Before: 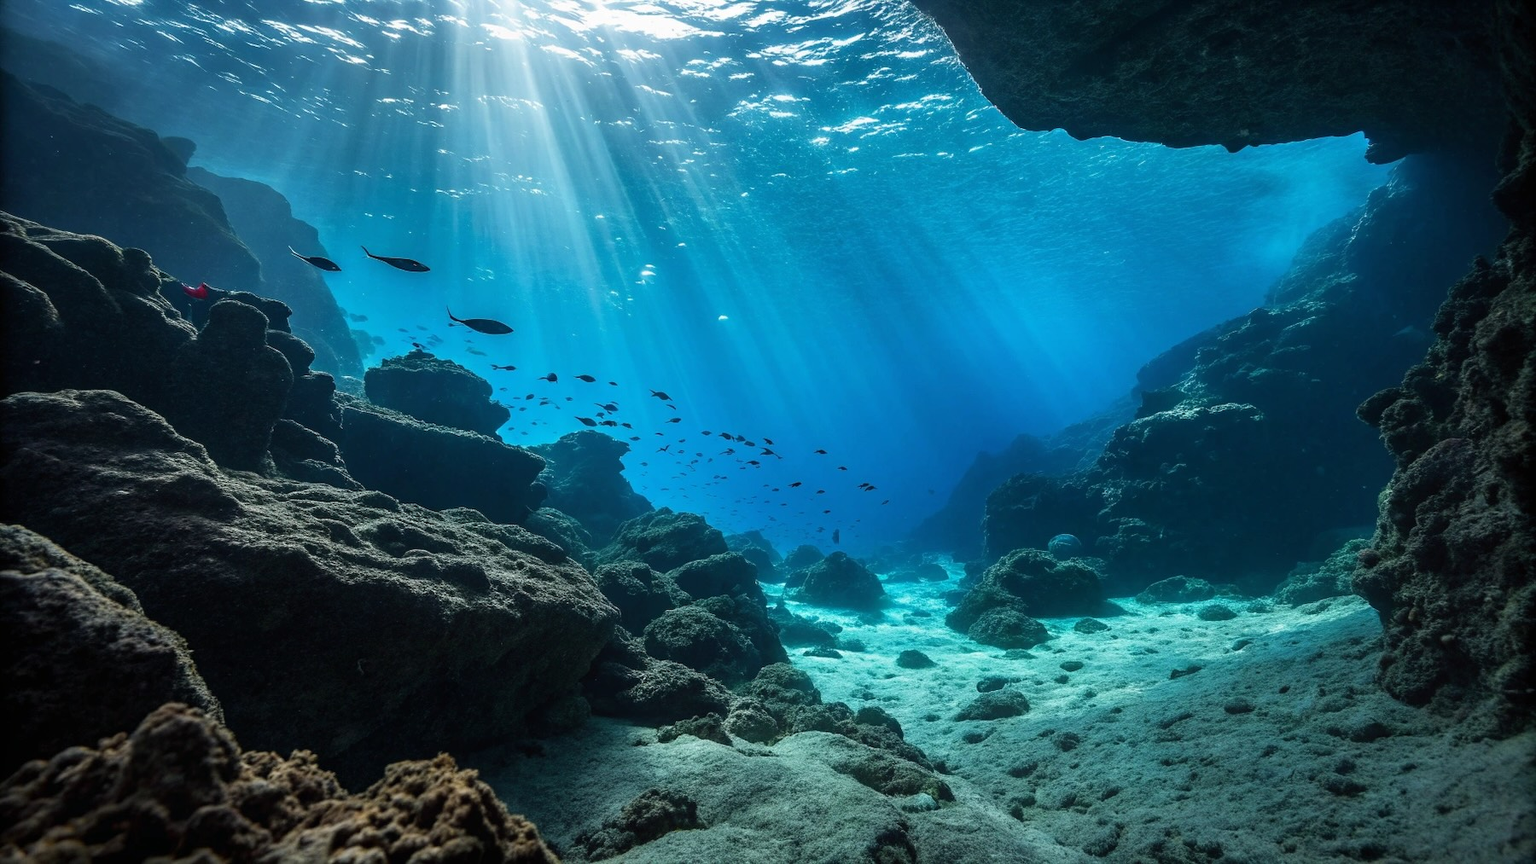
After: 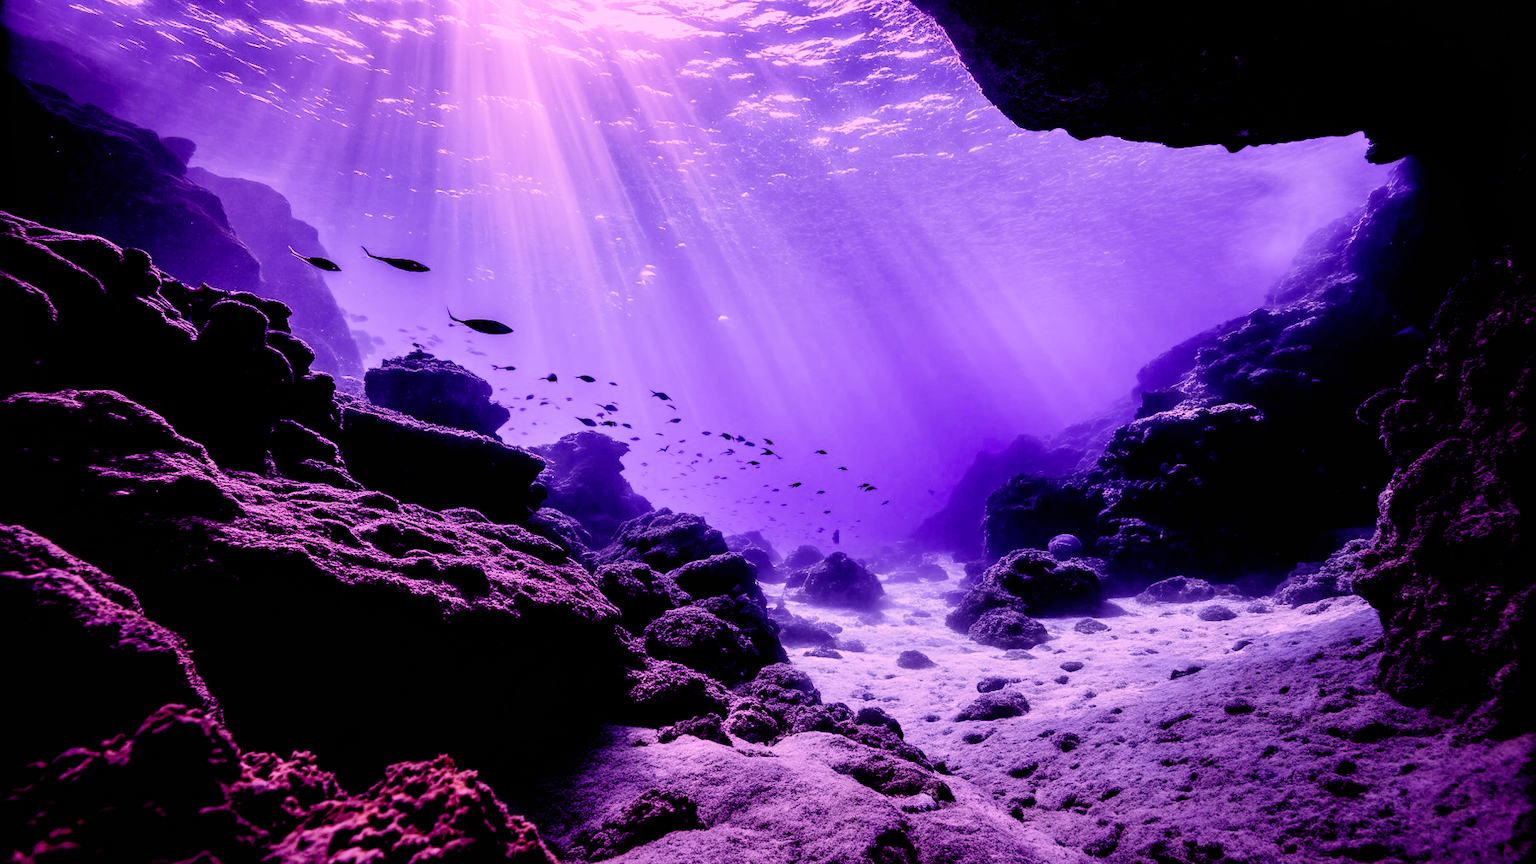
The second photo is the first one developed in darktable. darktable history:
tone equalizer: -8 EV -0.437 EV, -7 EV -0.426 EV, -6 EV -0.317 EV, -5 EV -0.207 EV, -3 EV 0.233 EV, -2 EV 0.359 EV, -1 EV 0.368 EV, +0 EV 0.445 EV, edges refinement/feathering 500, mask exposure compensation -1.57 EV, preserve details no
filmic rgb: black relative exposure -4.39 EV, white relative exposure 5.02 EV, threshold 5.99 EV, hardness 2.19, latitude 40%, contrast 1.153, highlights saturation mix 10.98%, shadows ↔ highlights balance 0.841%, preserve chrominance no, color science v4 (2020), iterations of high-quality reconstruction 0, enable highlight reconstruction true
color calibration: illuminant custom, x 0.262, y 0.521, temperature 7018.58 K
